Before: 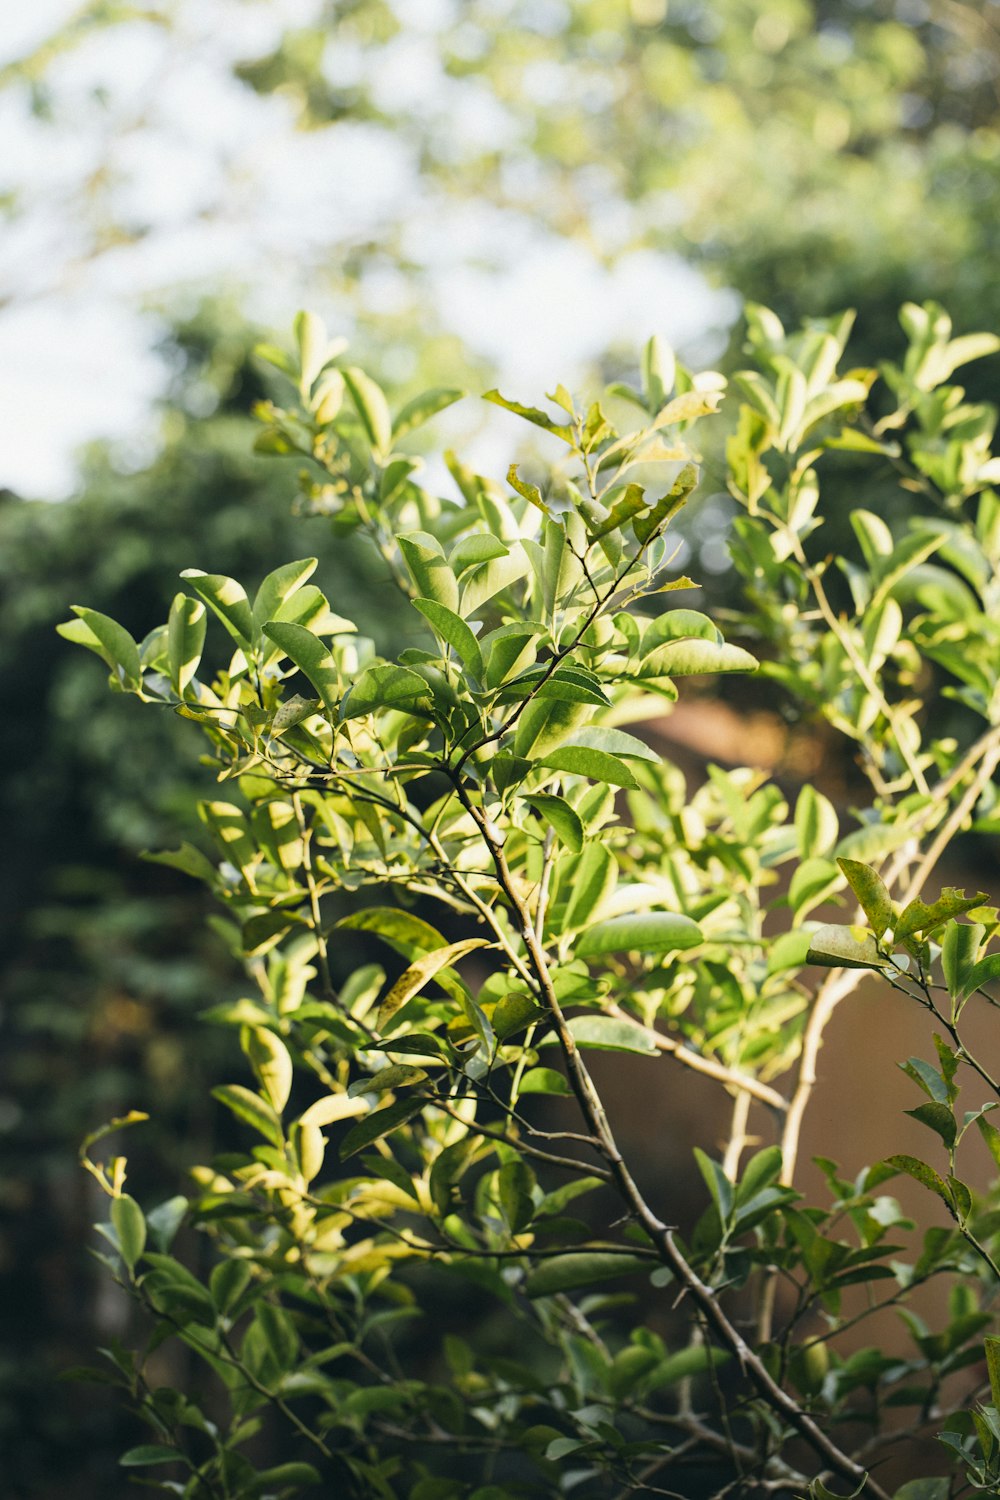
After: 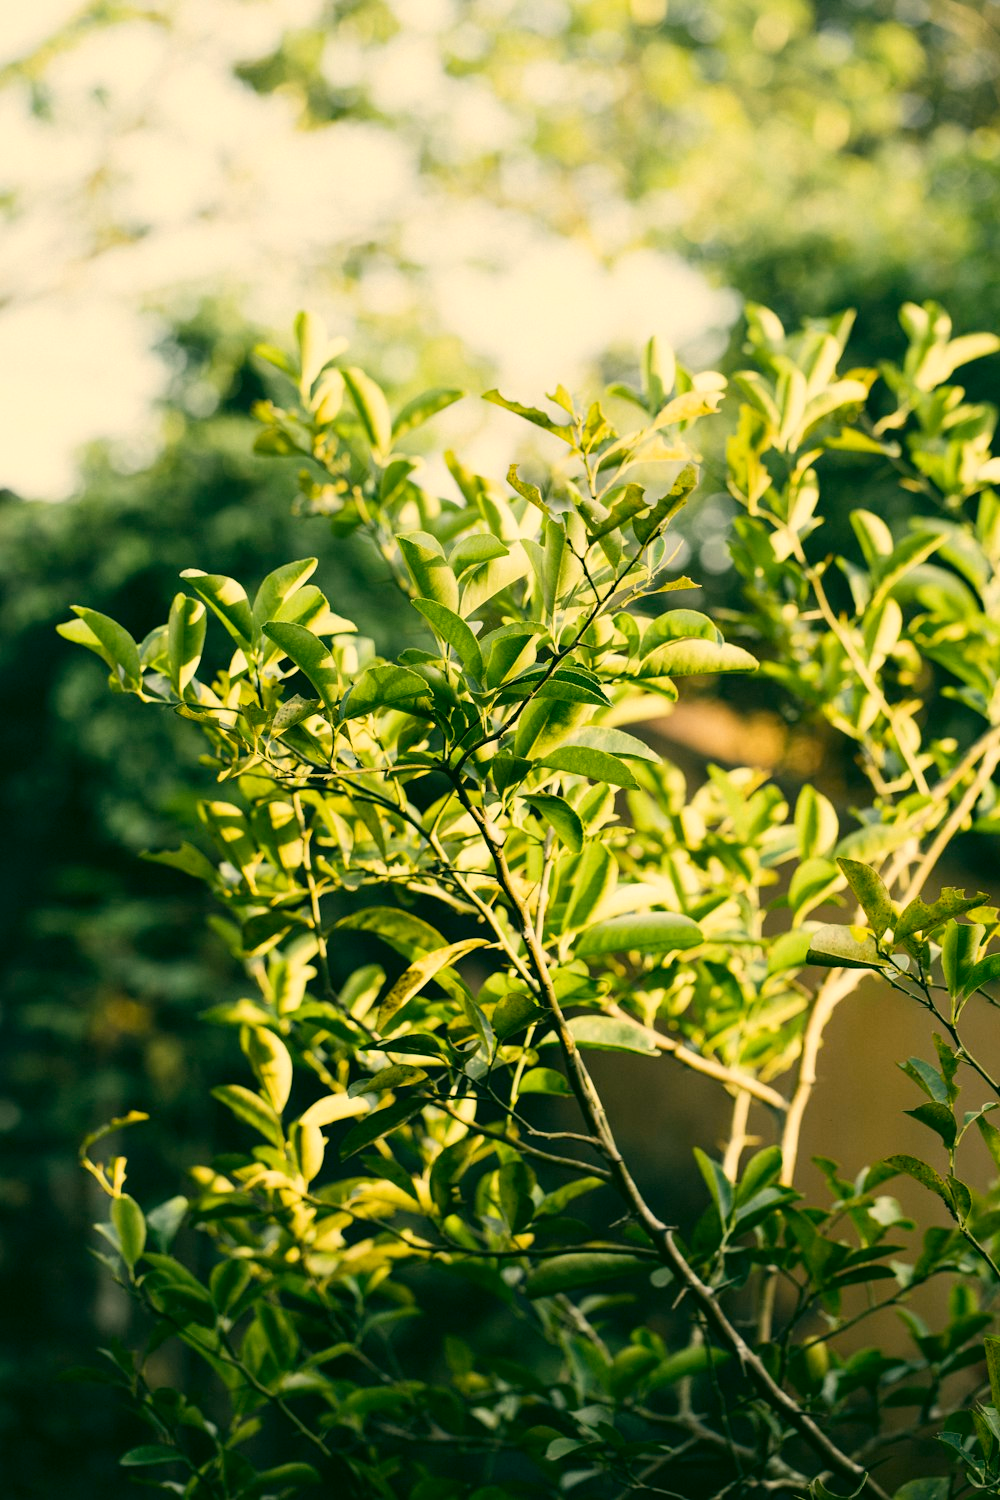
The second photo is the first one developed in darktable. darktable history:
contrast brightness saturation: contrast 0.1, saturation -0.36
color balance rgb: perceptual saturation grading › global saturation 25%, global vibrance 20%
color correction: highlights a* 5.3, highlights b* 24.26, shadows a* -15.58, shadows b* 4.02
